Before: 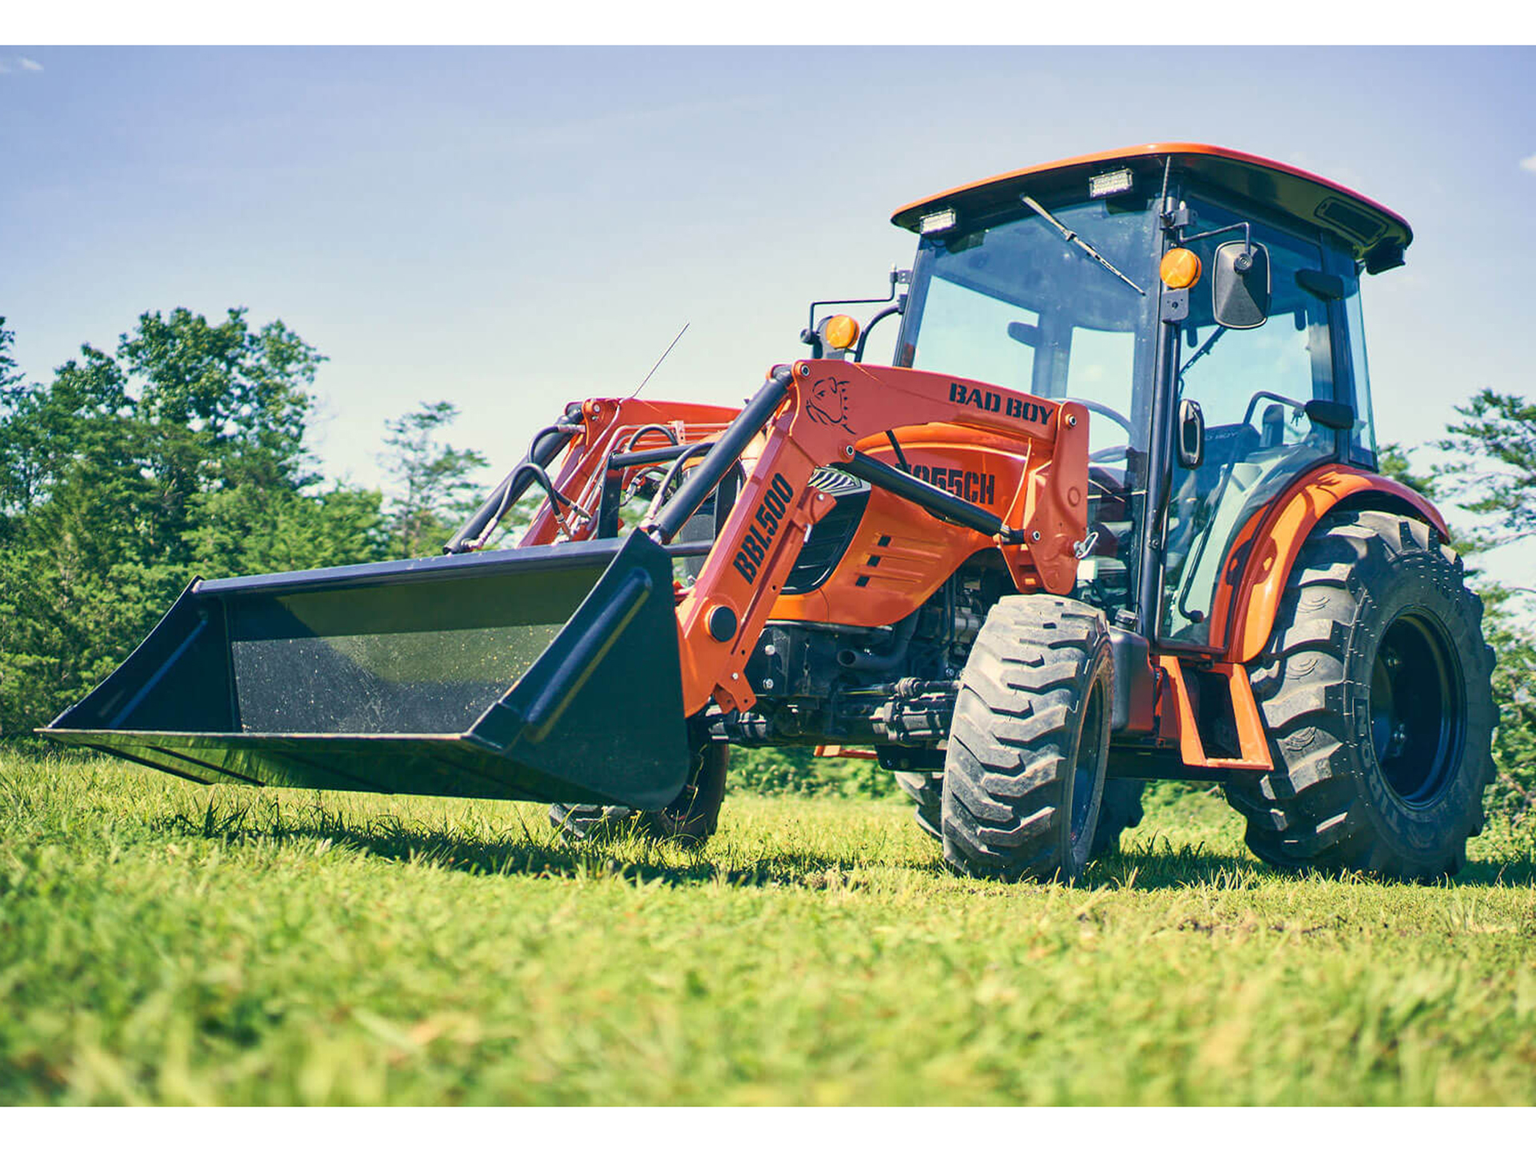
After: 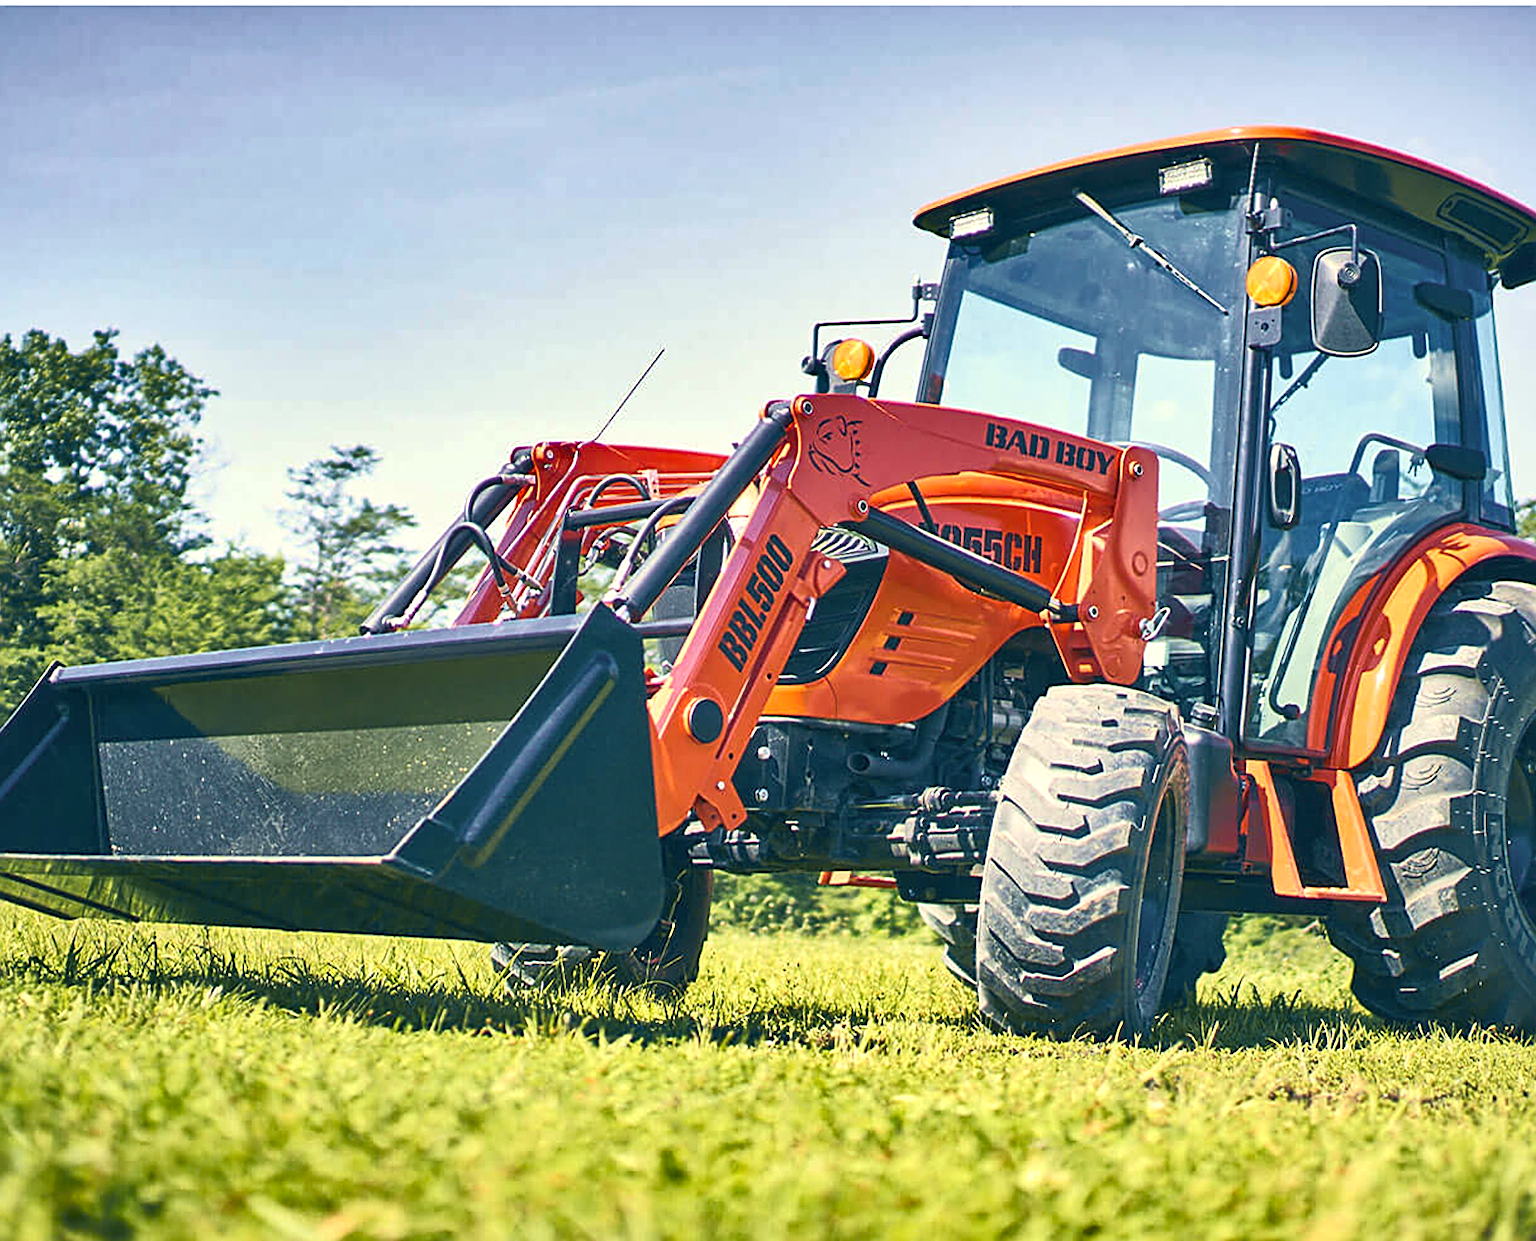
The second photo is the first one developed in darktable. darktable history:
crop: left 9.925%, top 3.583%, right 9.183%, bottom 9.215%
tone curve: curves: ch0 [(0, 0.024) (0.119, 0.146) (0.474, 0.464) (0.718, 0.721) (0.817, 0.839) (1, 0.998)]; ch1 [(0, 0) (0.377, 0.416) (0.439, 0.451) (0.477, 0.477) (0.501, 0.503) (0.538, 0.544) (0.58, 0.602) (0.664, 0.676) (0.783, 0.804) (1, 1)]; ch2 [(0, 0) (0.38, 0.405) (0.463, 0.456) (0.498, 0.497) (0.524, 0.535) (0.578, 0.576) (0.648, 0.665) (1, 1)], color space Lab, independent channels, preserve colors none
shadows and highlights: low approximation 0.01, soften with gaussian
local contrast: mode bilateral grid, contrast 20, coarseness 51, detail 119%, midtone range 0.2
sharpen: amount 0.557
tone equalizer: edges refinement/feathering 500, mask exposure compensation -1.57 EV, preserve details no
exposure: exposure 0.201 EV, compensate highlight preservation false
